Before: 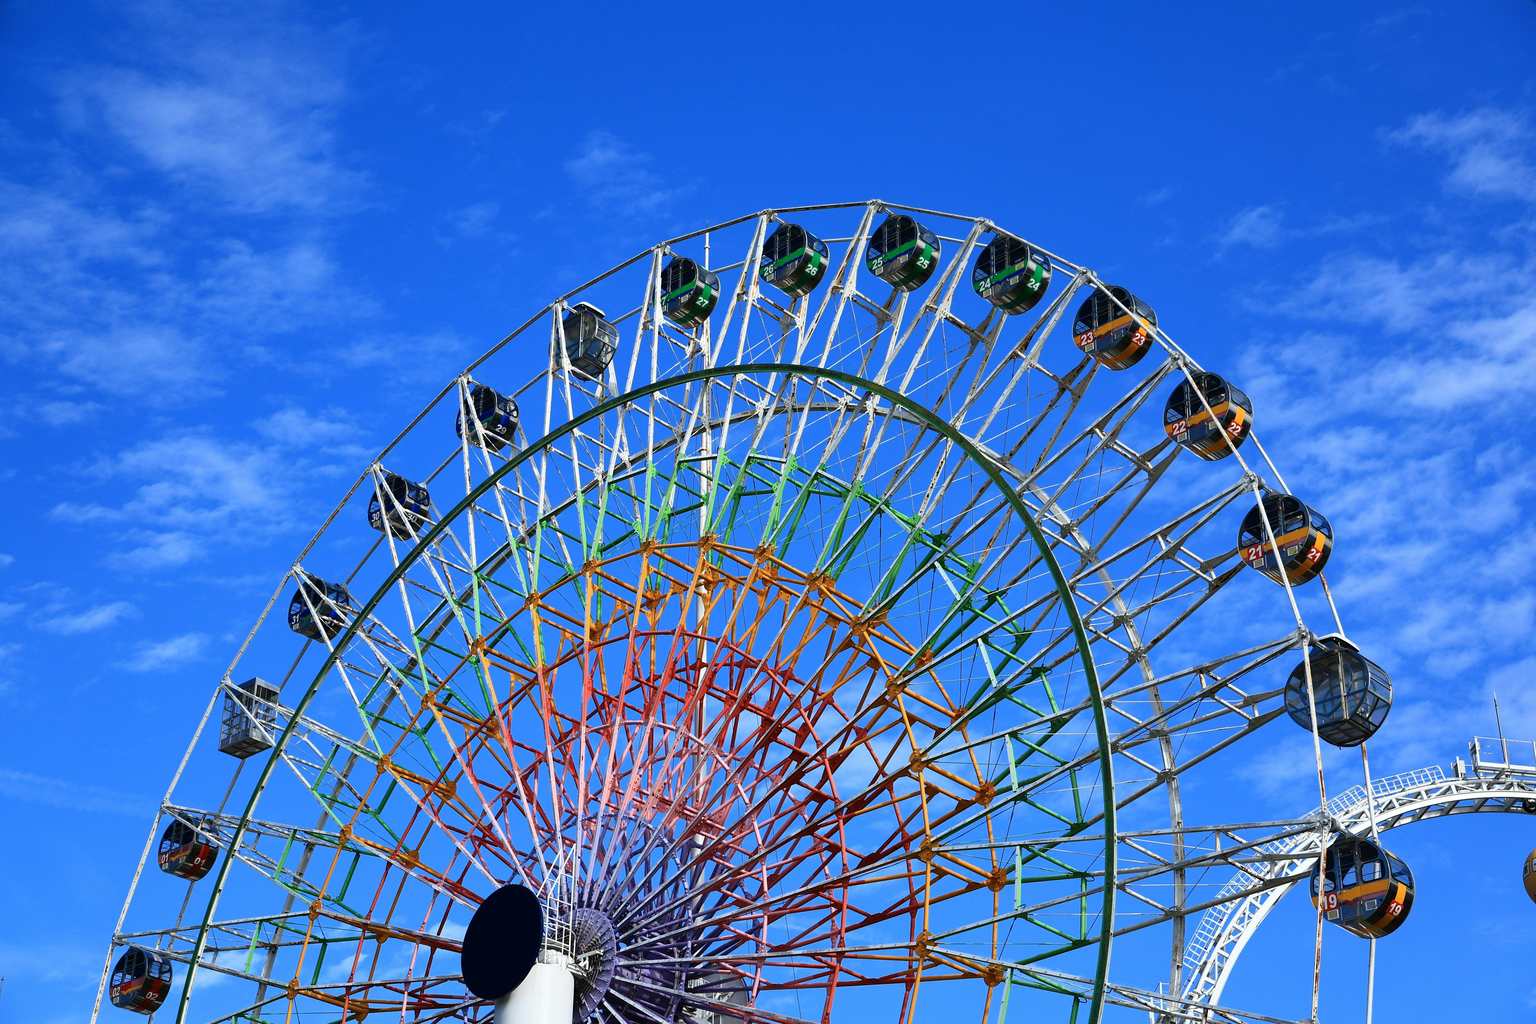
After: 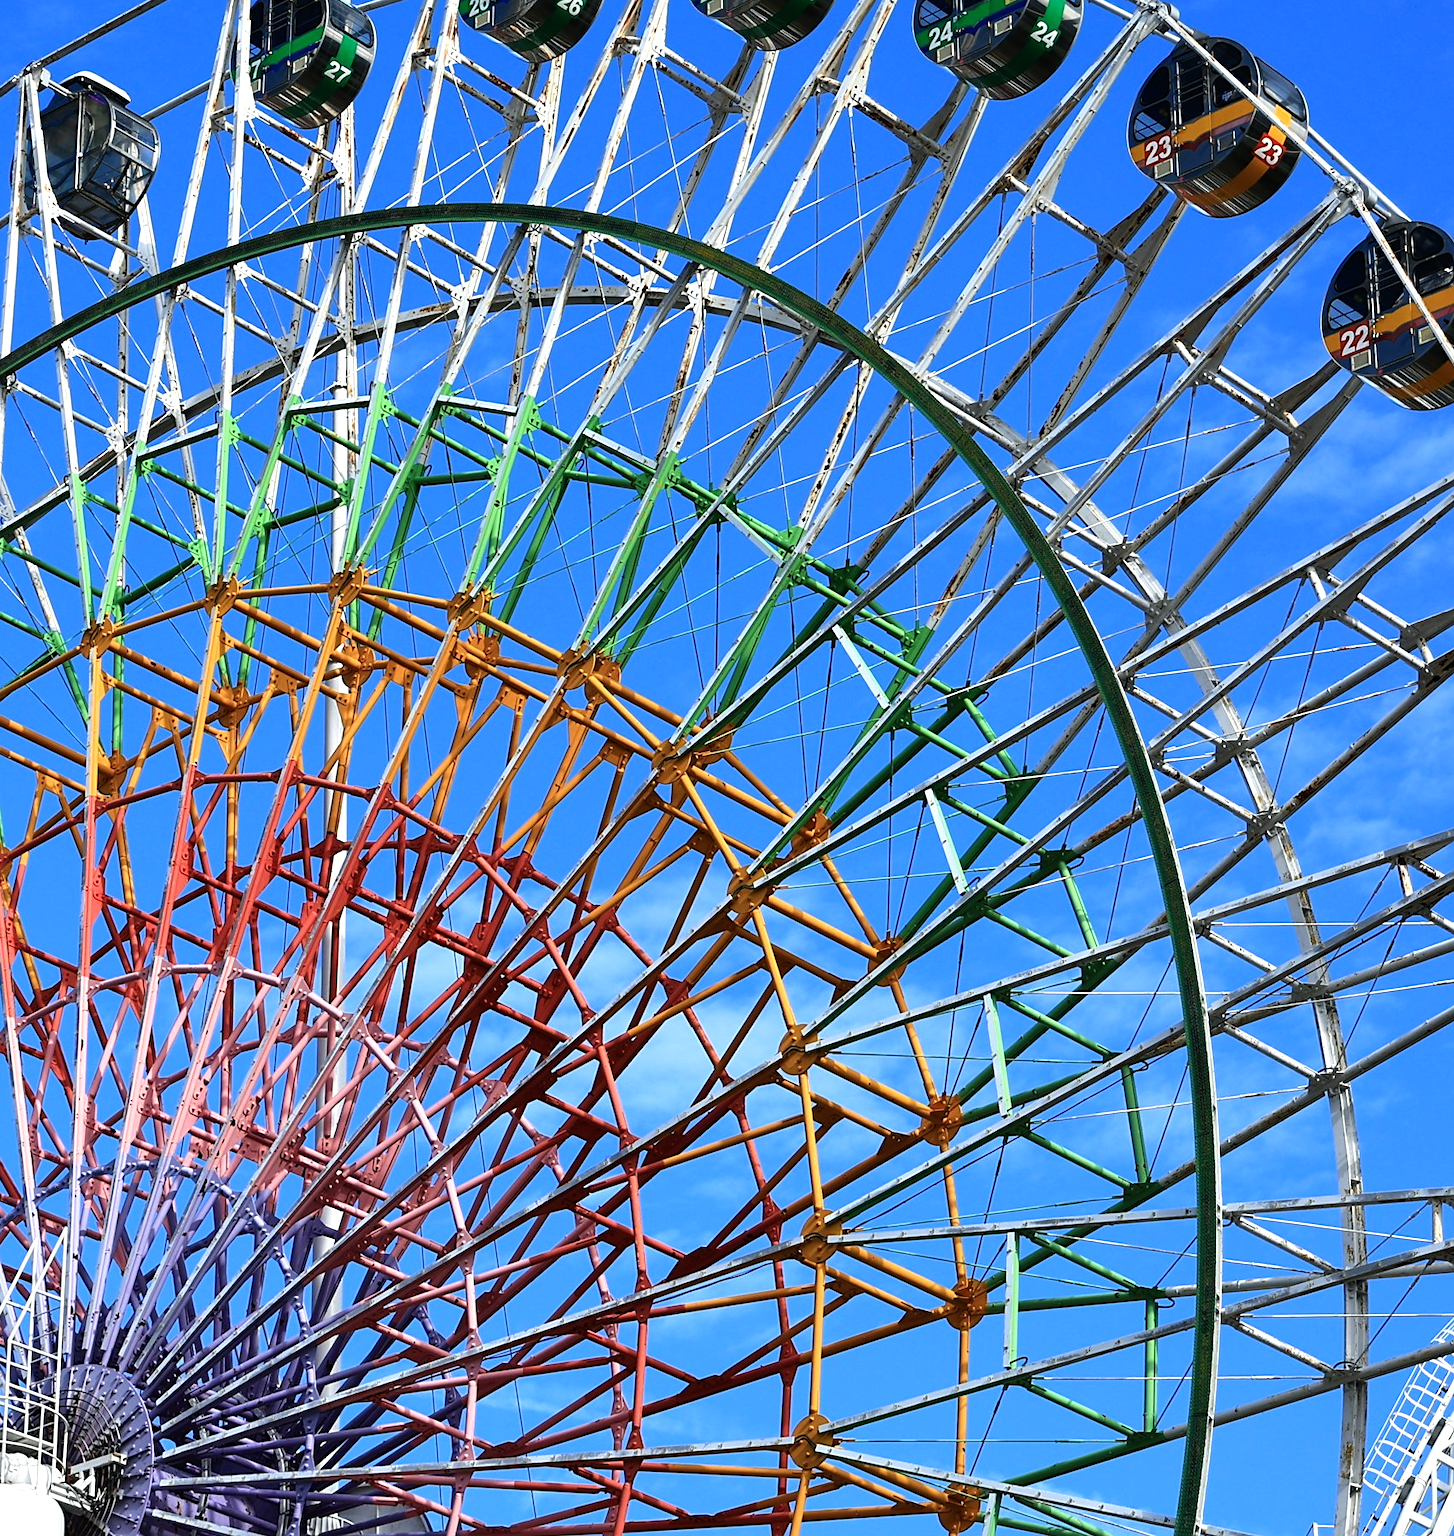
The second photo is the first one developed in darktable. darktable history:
crop: left 35.432%, top 26.233%, right 20.145%, bottom 3.432%
sharpen: amount 0.2
tone equalizer: -8 EV -0.417 EV, -7 EV -0.389 EV, -6 EV -0.333 EV, -5 EV -0.222 EV, -3 EV 0.222 EV, -2 EV 0.333 EV, -1 EV 0.389 EV, +0 EV 0.417 EV, edges refinement/feathering 500, mask exposure compensation -1.57 EV, preserve details no
